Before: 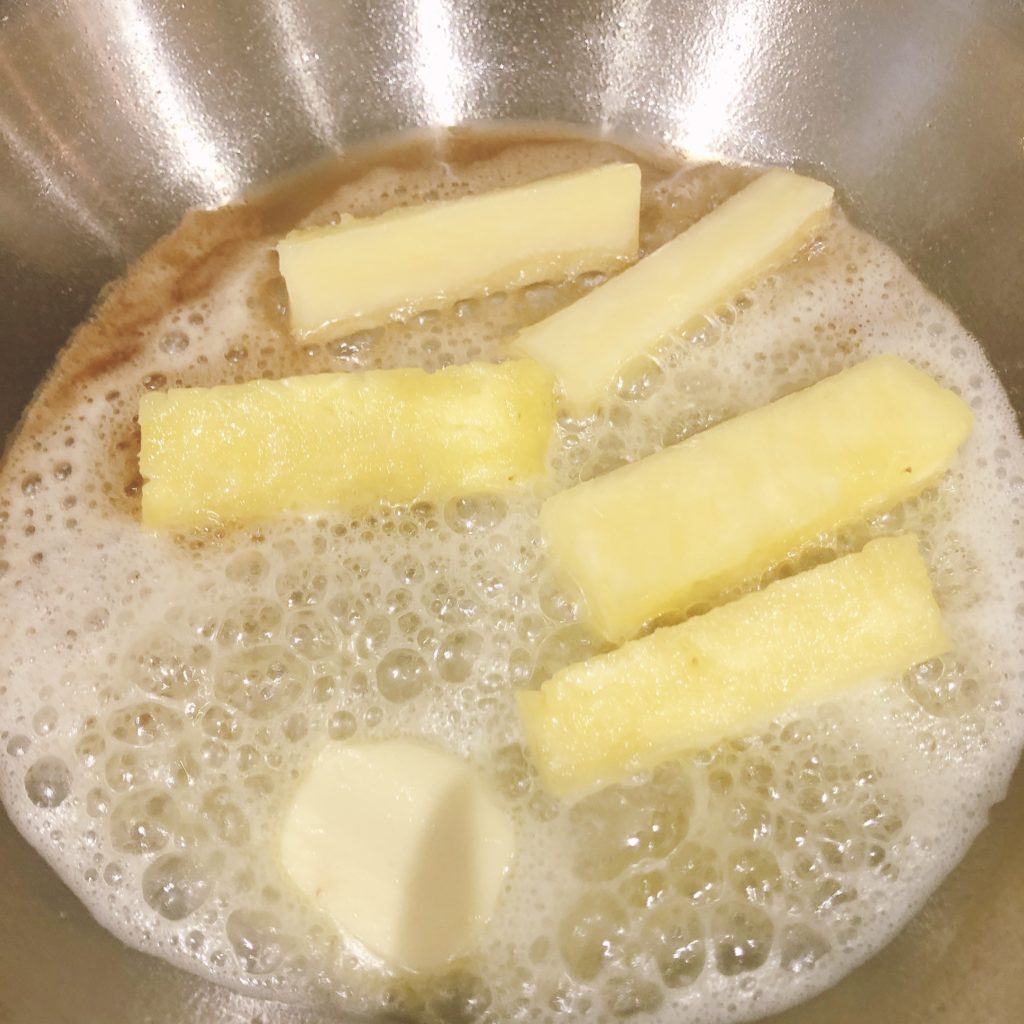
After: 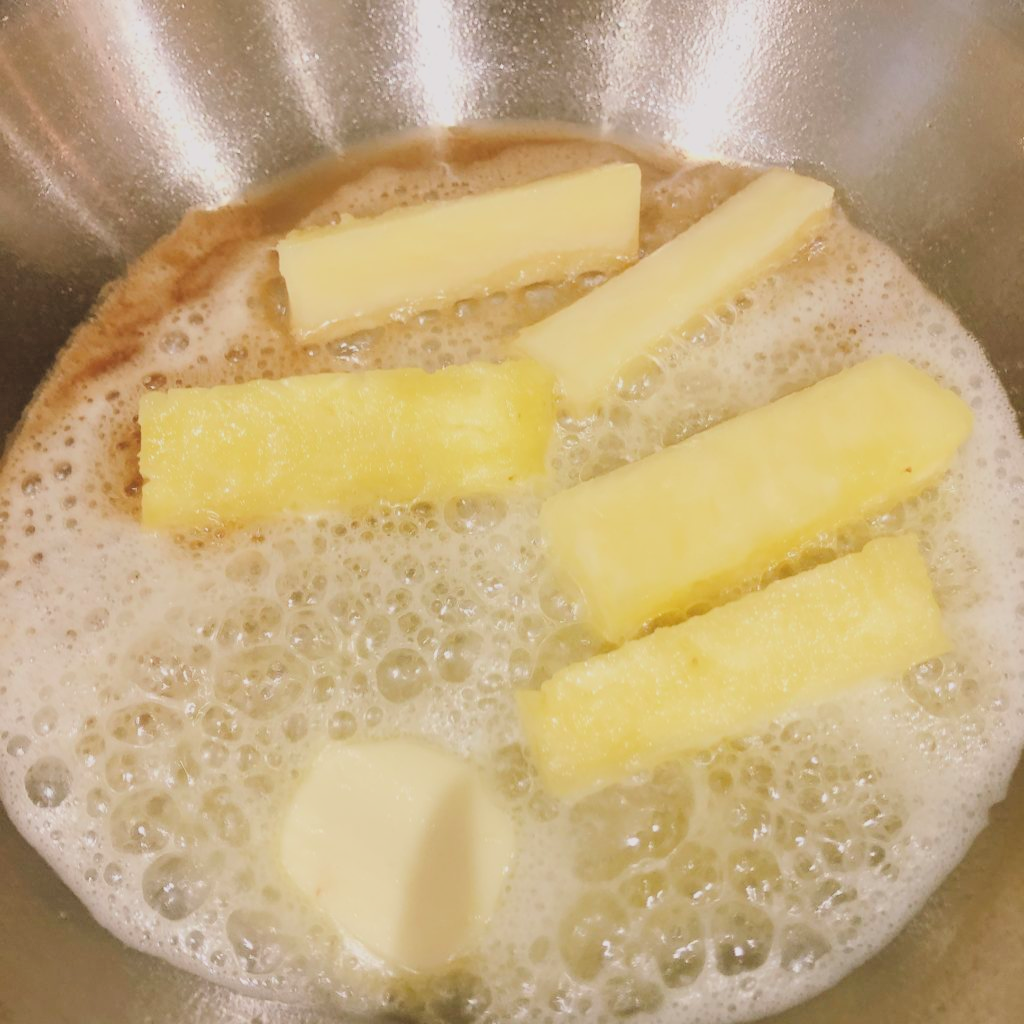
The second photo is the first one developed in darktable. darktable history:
filmic rgb: black relative exposure -5 EV, white relative exposure 3.99 EV, threshold 3.01 EV, hardness 2.88, contrast 1.185, color science v6 (2022), enable highlight reconstruction true
